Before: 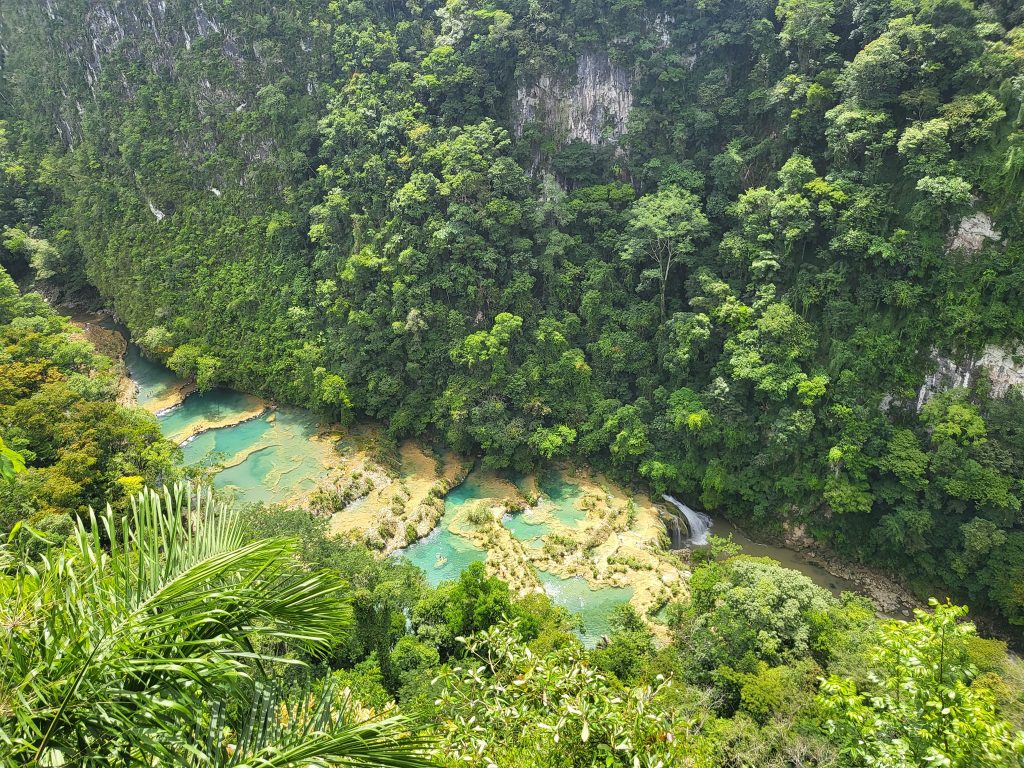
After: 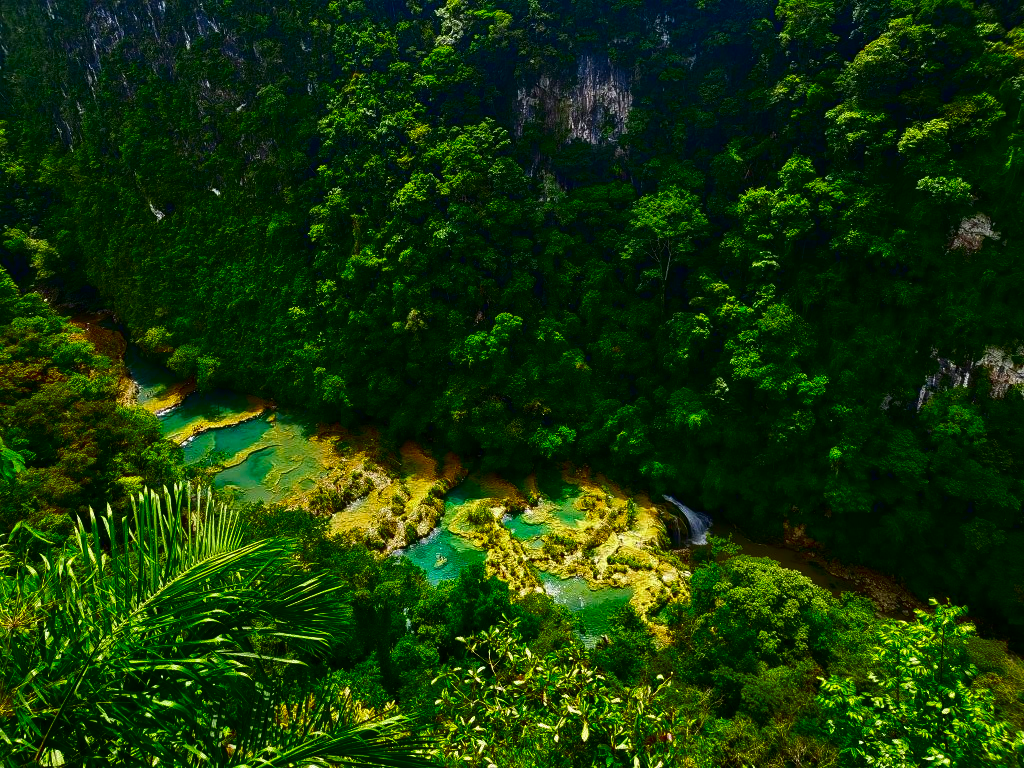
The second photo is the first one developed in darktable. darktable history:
contrast brightness saturation: brightness -0.988, saturation 0.983
